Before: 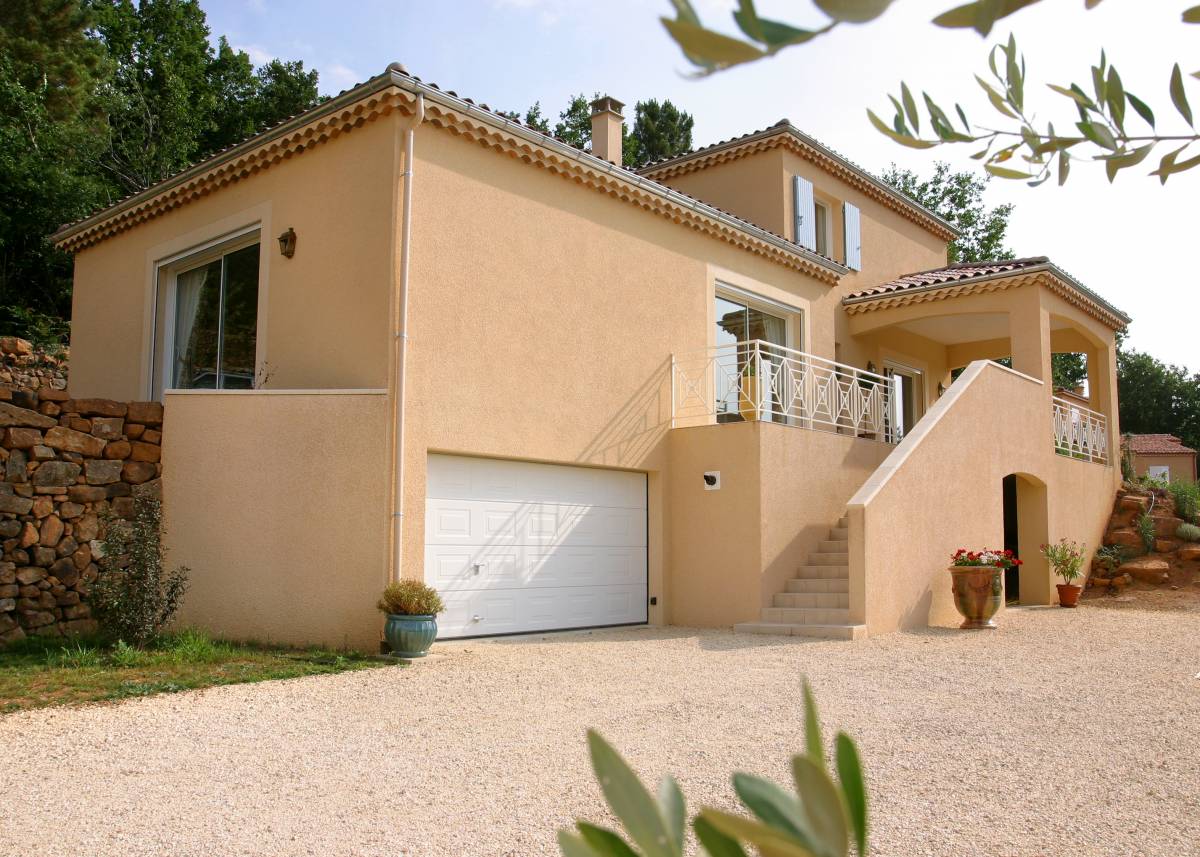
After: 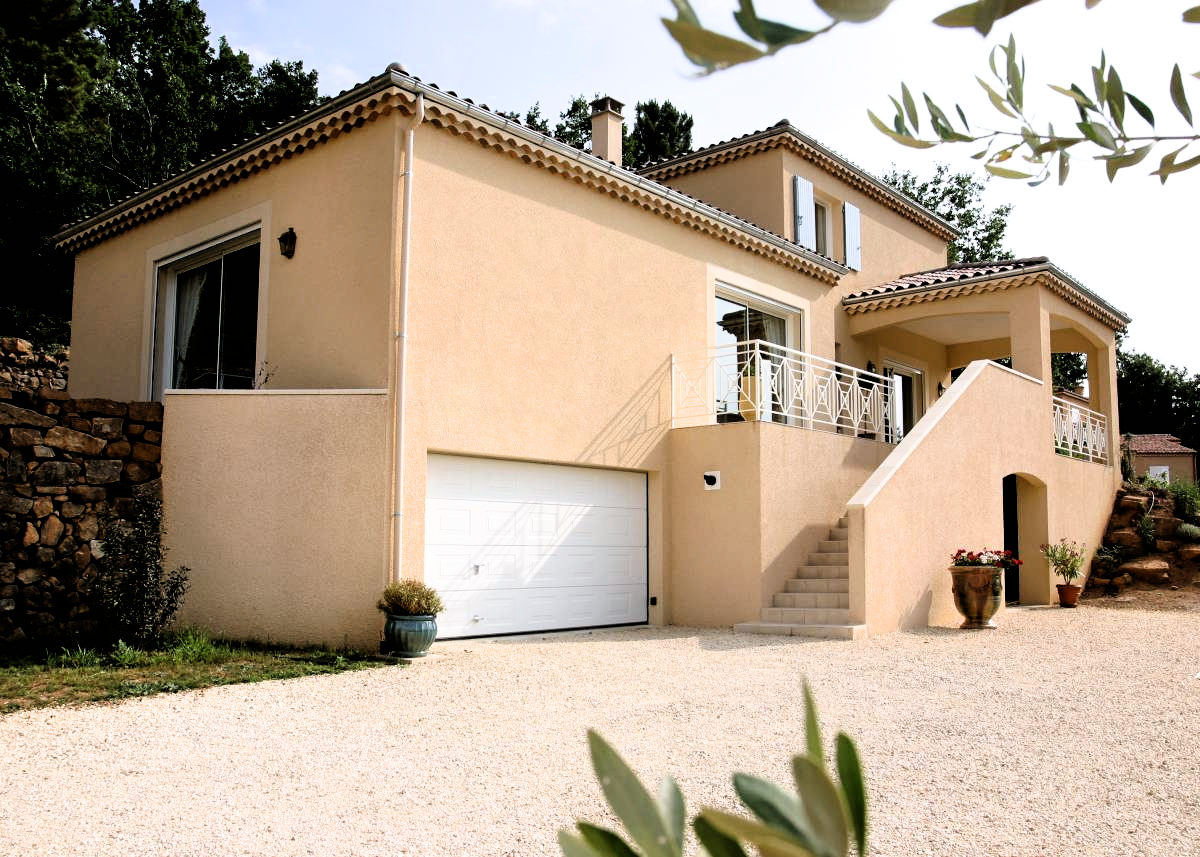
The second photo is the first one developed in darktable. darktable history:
filmic rgb: black relative exposure -3.75 EV, white relative exposure 2.4 EV, dynamic range scaling -50%, hardness 3.42, latitude 30%, contrast 1.8
white balance: red 0.988, blue 1.017
